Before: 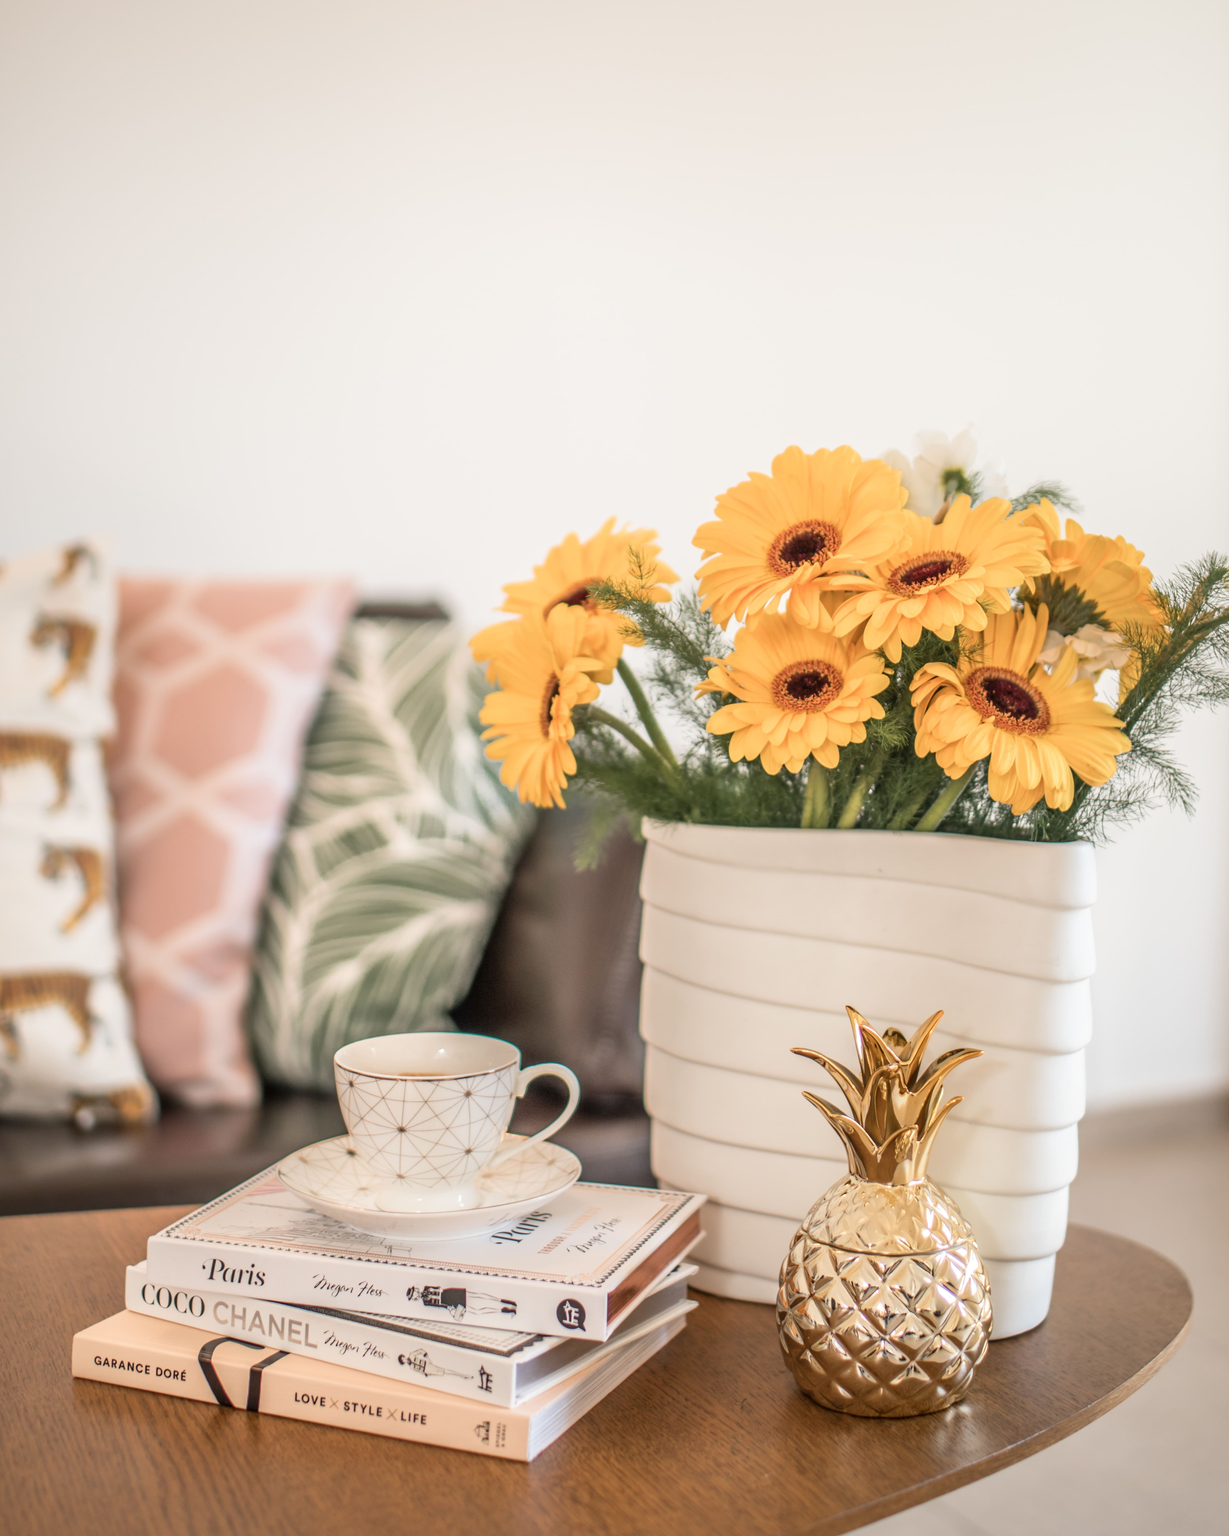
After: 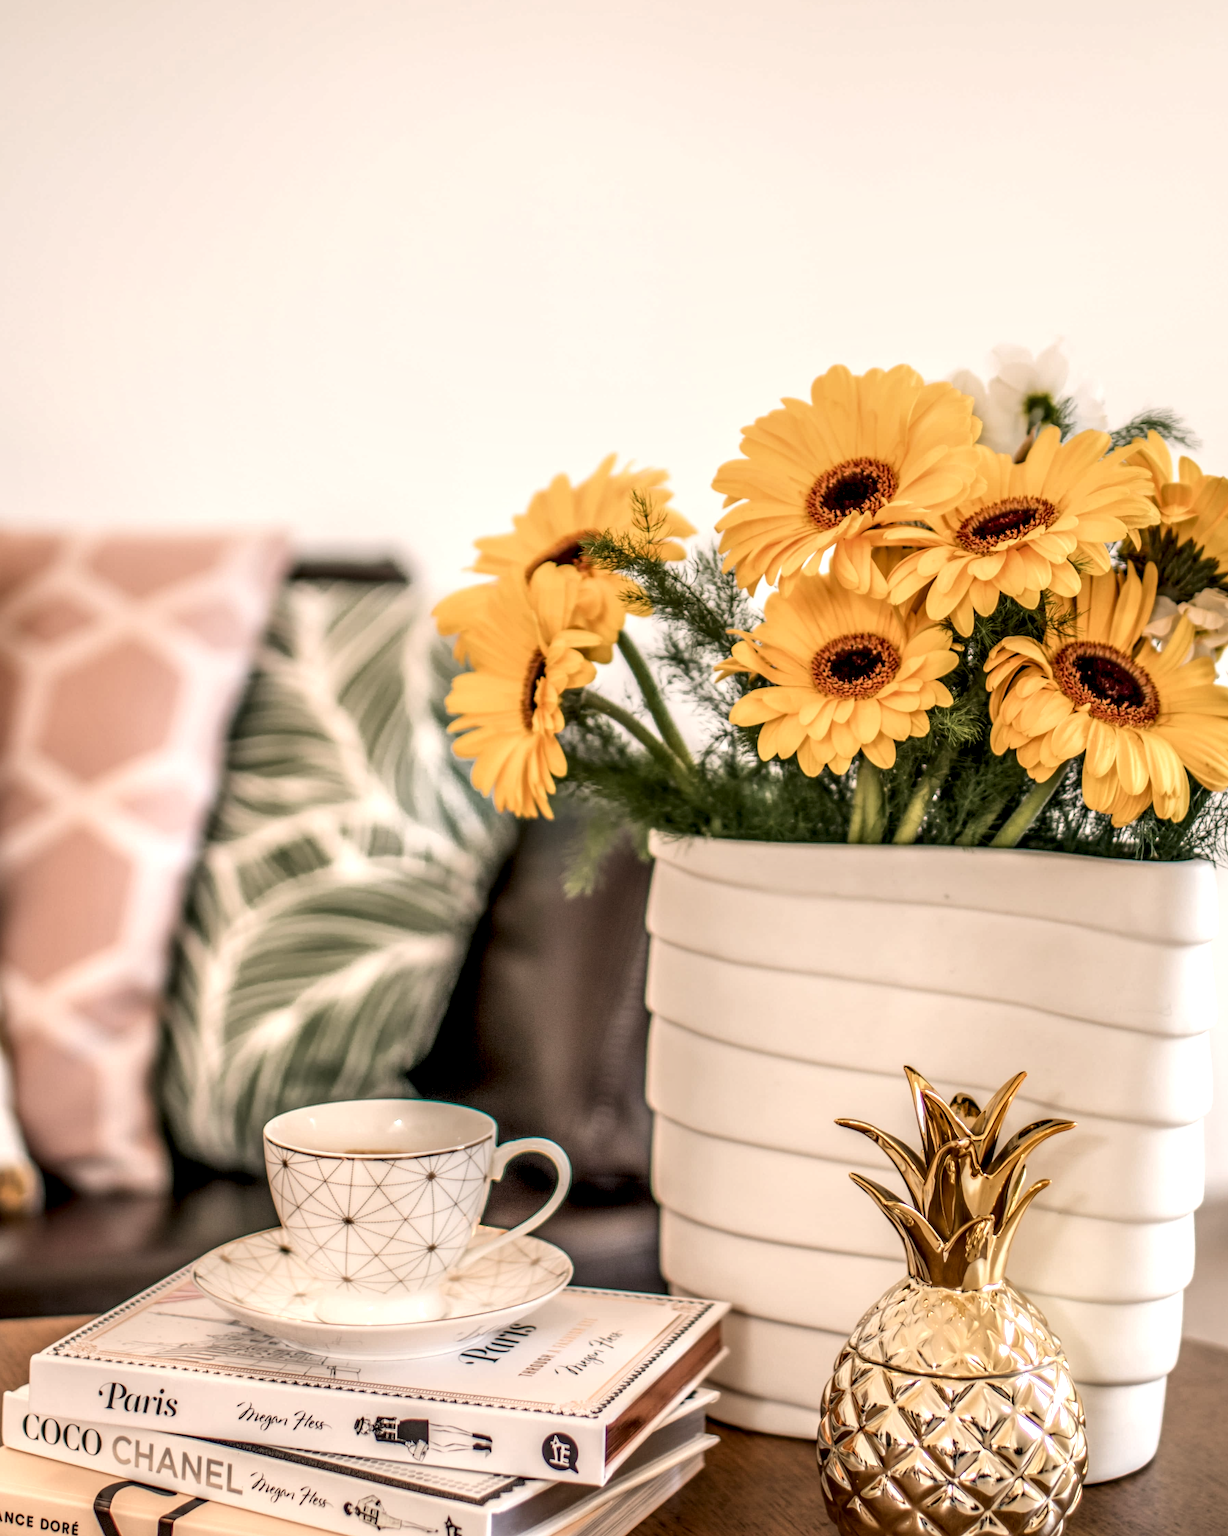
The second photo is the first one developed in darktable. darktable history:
crop and rotate: left 10.071%, top 10.071%, right 10.02%, bottom 10.02%
local contrast: highlights 19%, detail 186%
color correction: highlights a* 3.84, highlights b* 5.07
